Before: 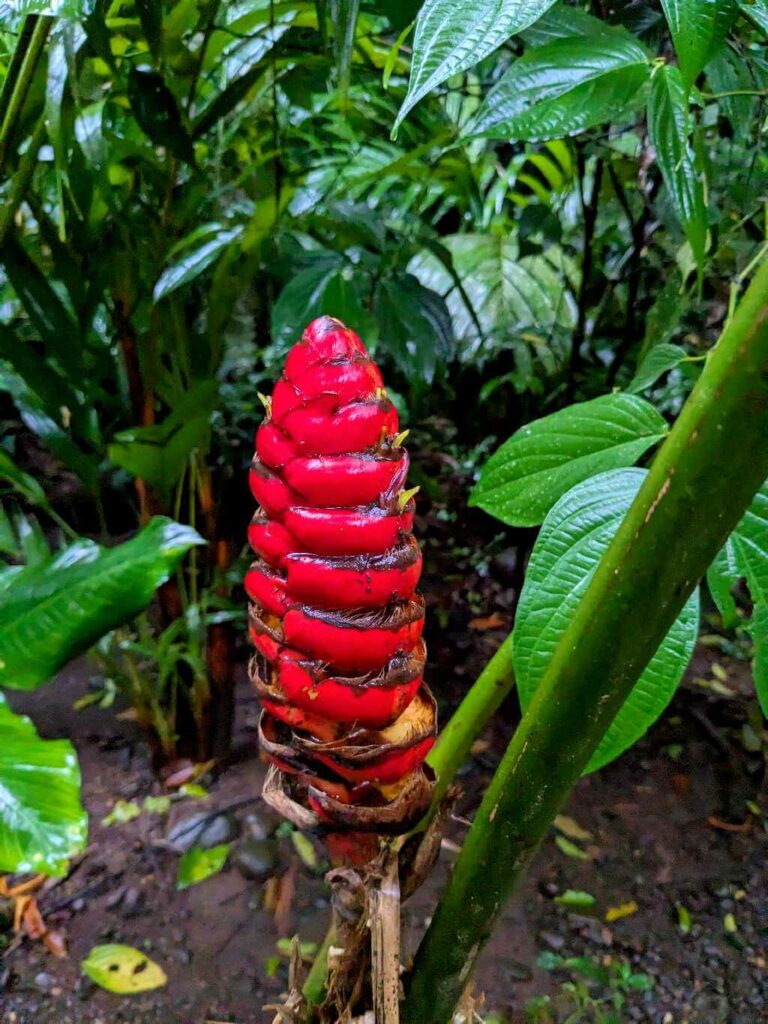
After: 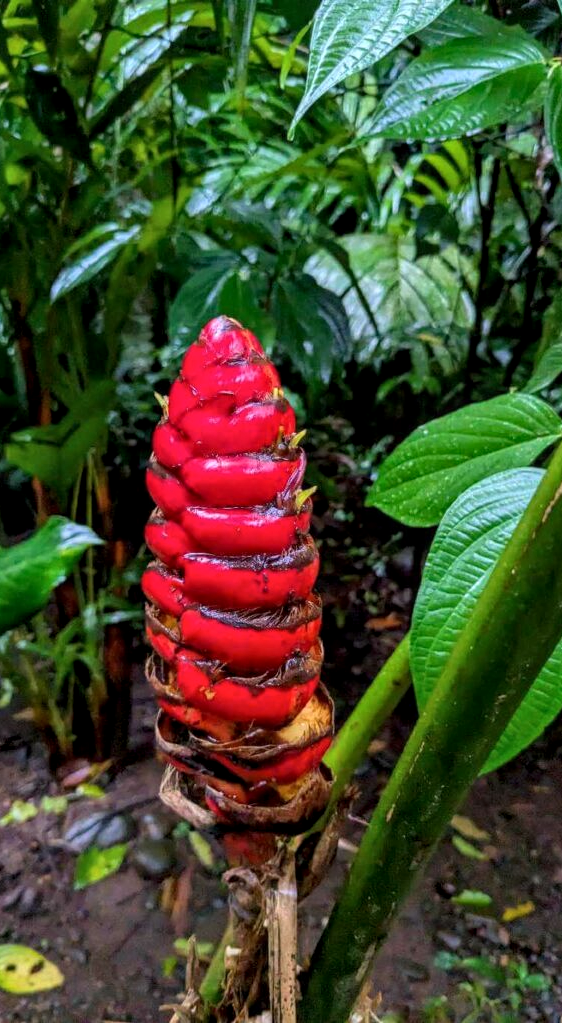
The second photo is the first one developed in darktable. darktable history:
crop: left 13.443%, right 13.31%
local contrast: on, module defaults
